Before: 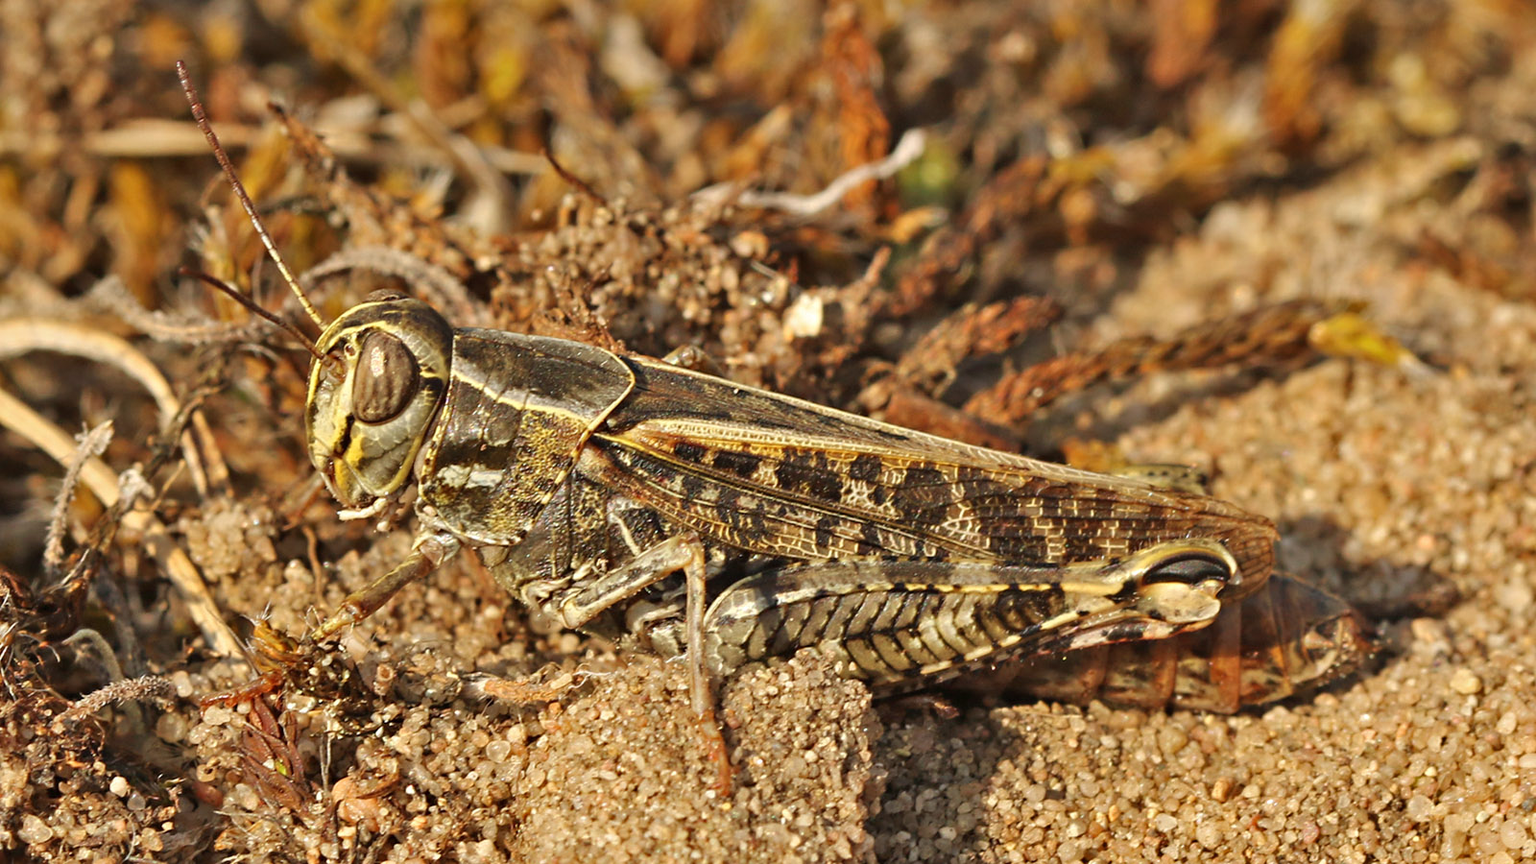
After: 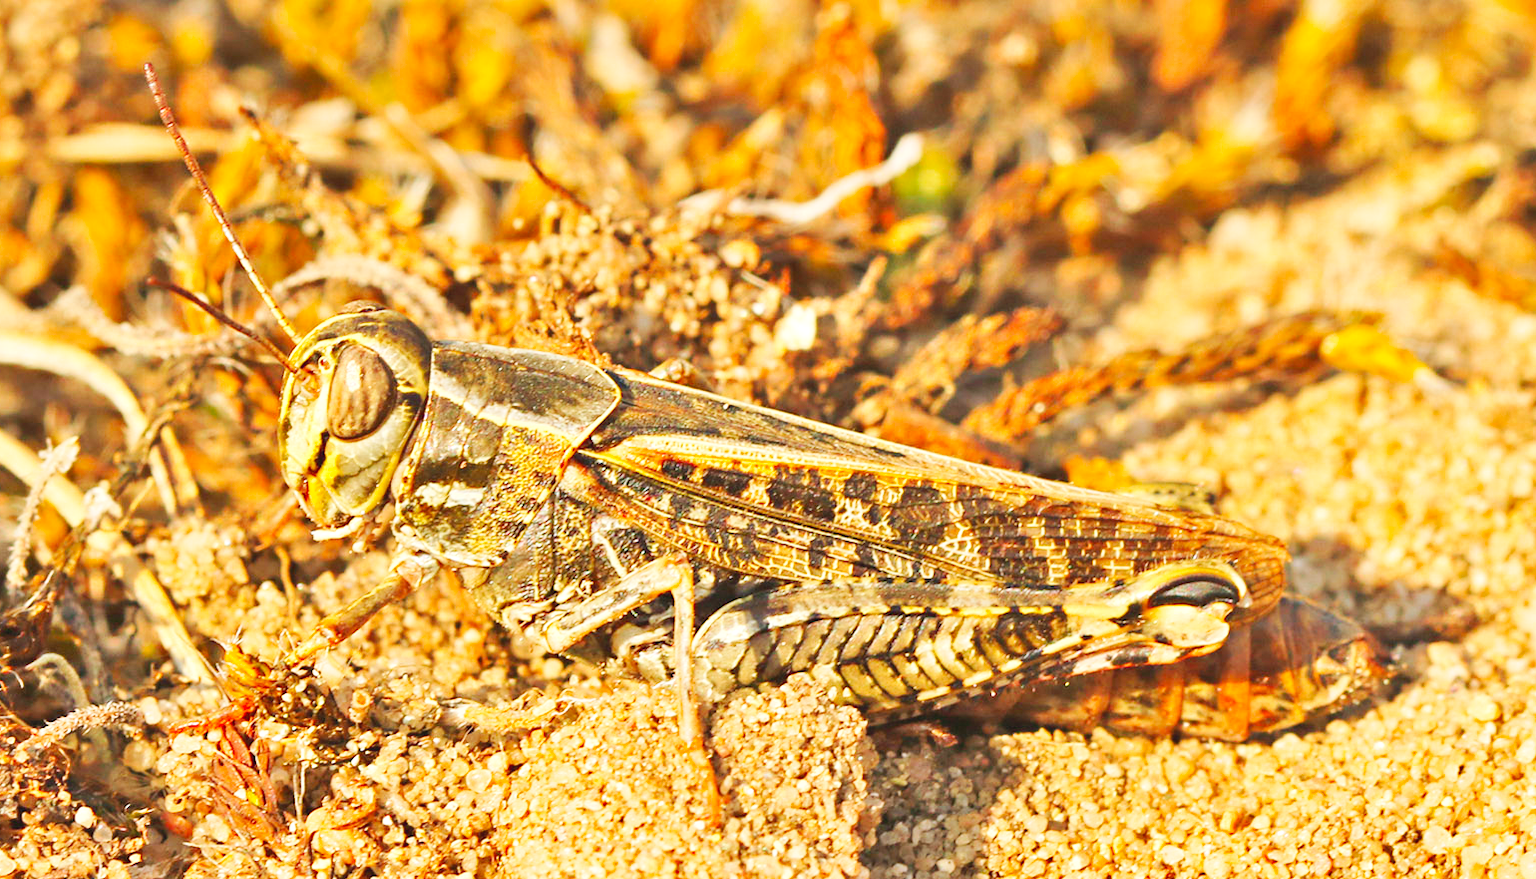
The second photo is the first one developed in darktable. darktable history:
crop and rotate: left 2.538%, right 1.172%, bottom 1.967%
exposure: black level correction 0, exposure 1.199 EV, compensate exposure bias true, compensate highlight preservation false
tone curve: curves: ch0 [(0, 0.012) (0.031, 0.02) (0.12, 0.083) (0.193, 0.171) (0.277, 0.279) (0.45, 0.52) (0.568, 0.676) (0.678, 0.777) (0.875, 0.92) (1, 0.965)]; ch1 [(0, 0) (0.243, 0.245) (0.402, 0.41) (0.493, 0.486) (0.508, 0.507) (0.531, 0.53) (0.551, 0.564) (0.646, 0.672) (0.694, 0.732) (1, 1)]; ch2 [(0, 0) (0.249, 0.216) (0.356, 0.343) (0.424, 0.442) (0.476, 0.482) (0.498, 0.502) (0.517, 0.517) (0.532, 0.545) (0.562, 0.575) (0.614, 0.644) (0.706, 0.748) (0.808, 0.809) (0.991, 0.968)], preserve colors none
contrast brightness saturation: contrast -0.206, saturation 0.189
